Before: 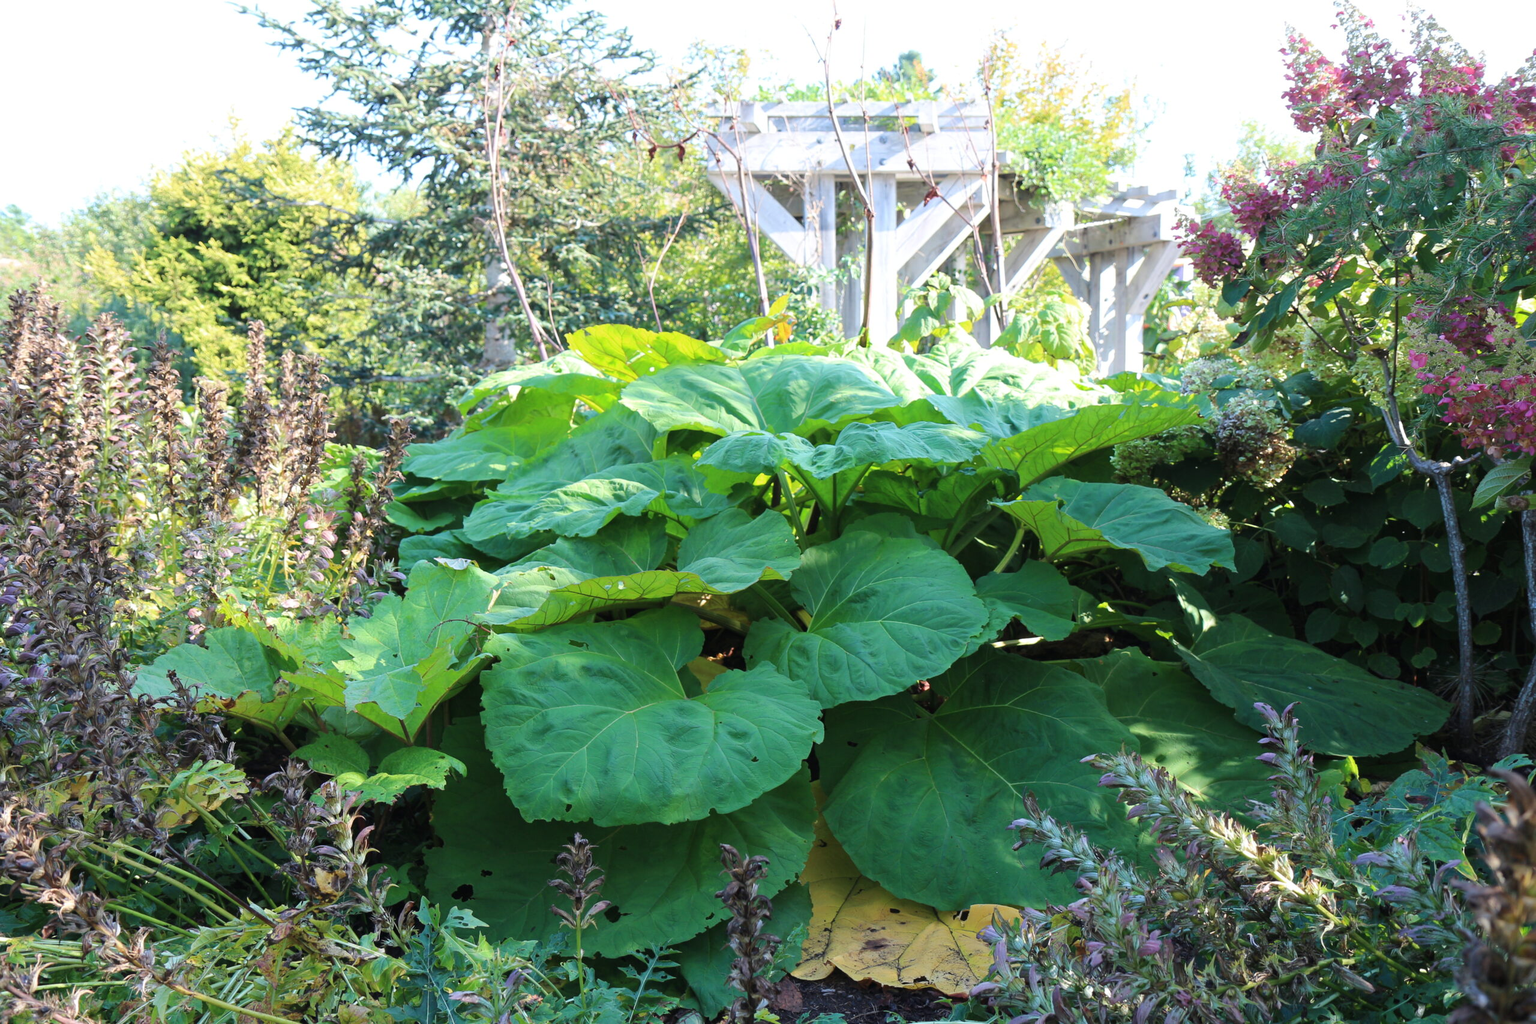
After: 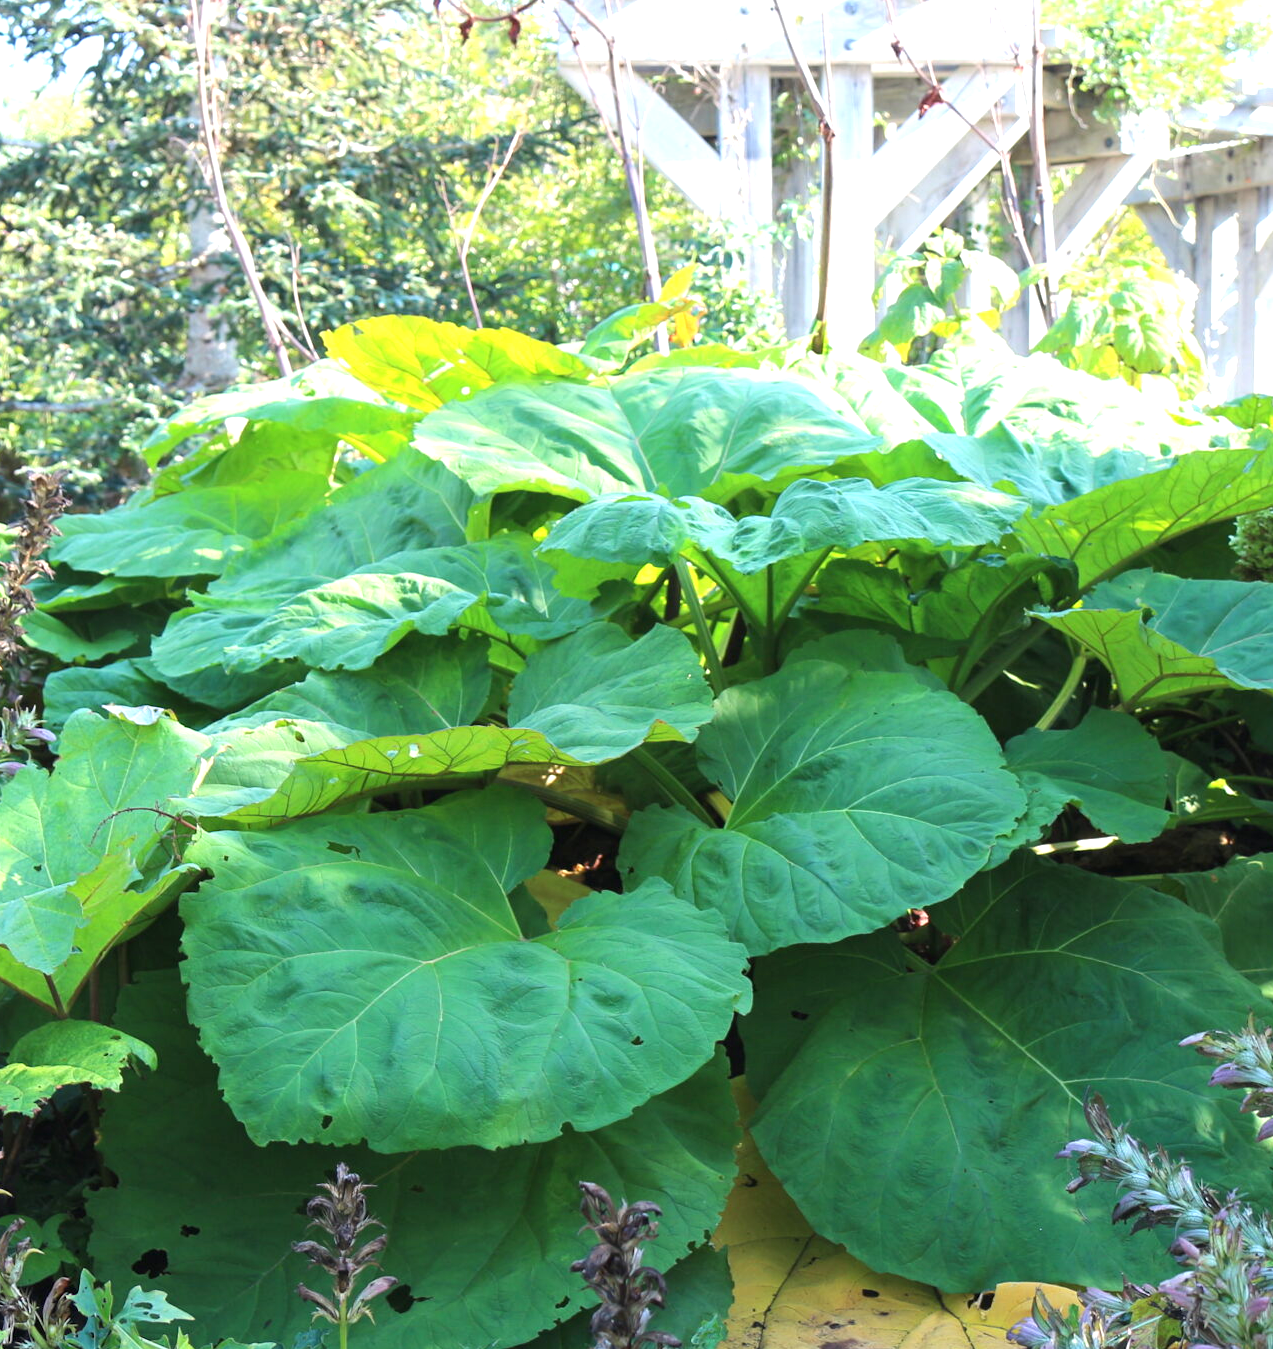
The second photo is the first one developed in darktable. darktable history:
crop and rotate: angle 0.017°, left 24.252%, top 13.199%, right 25.982%, bottom 7.736%
color calibration: illuminant same as pipeline (D50), x 0.346, y 0.359, temperature 5001.18 K
exposure: exposure 0.609 EV, compensate exposure bias true, compensate highlight preservation false
